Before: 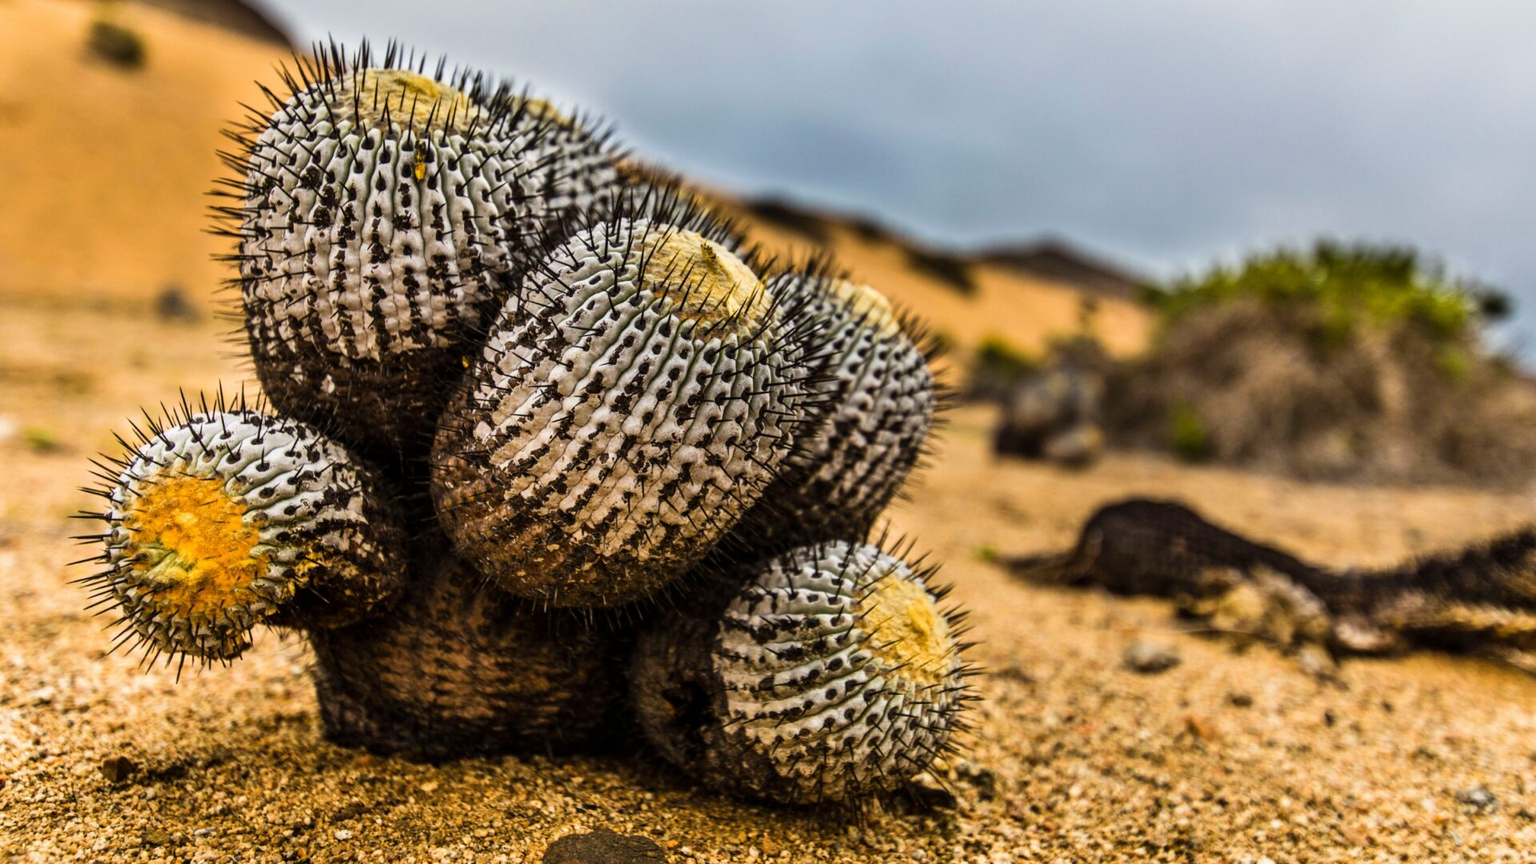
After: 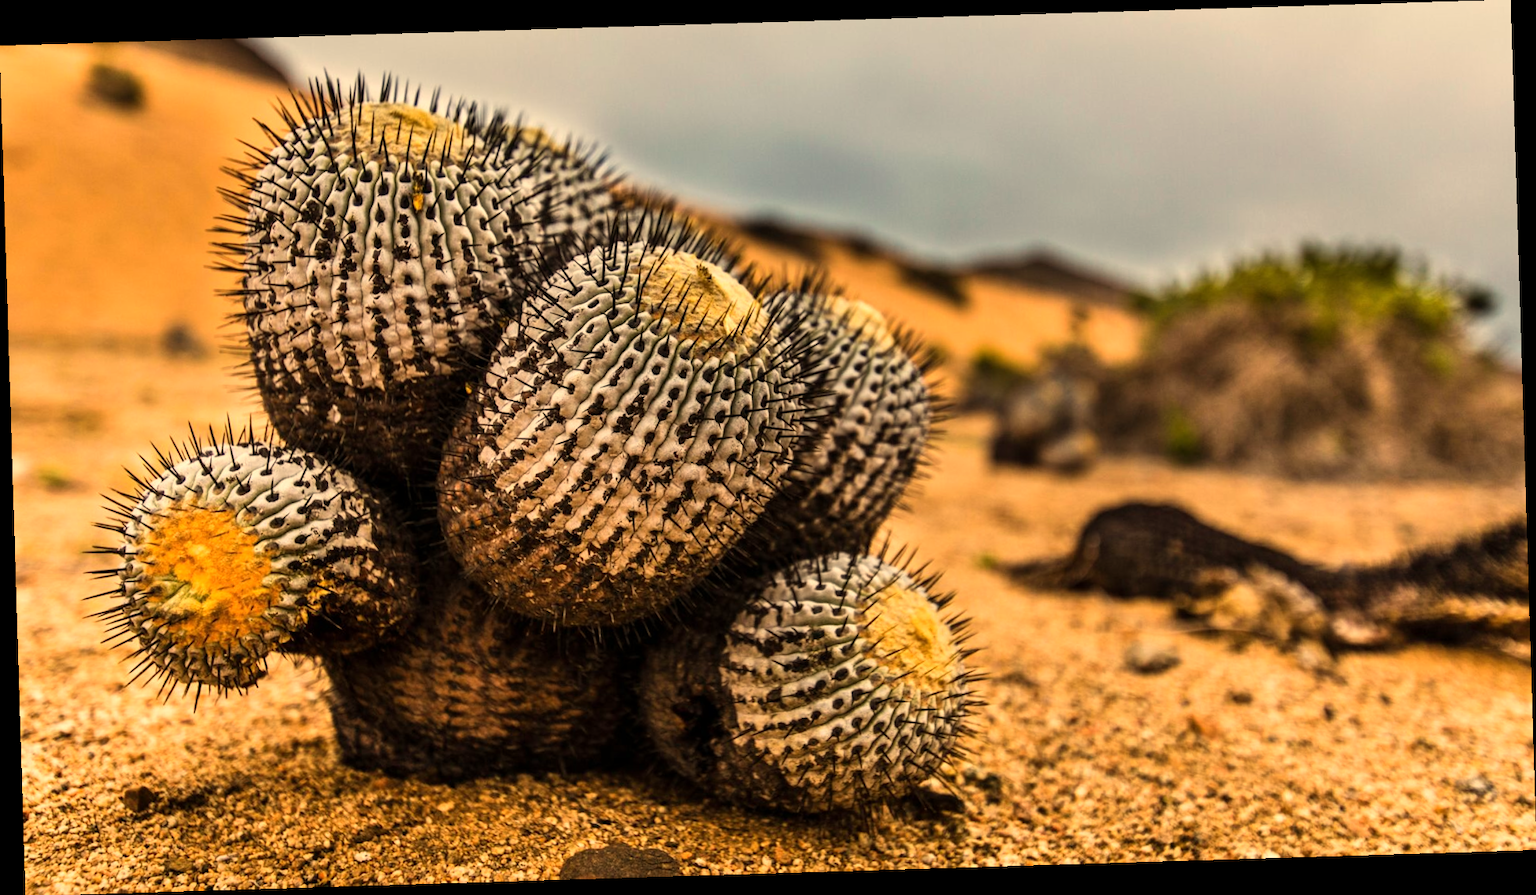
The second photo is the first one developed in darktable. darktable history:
rotate and perspective: rotation -1.75°, automatic cropping off
white balance: red 1.138, green 0.996, blue 0.812
